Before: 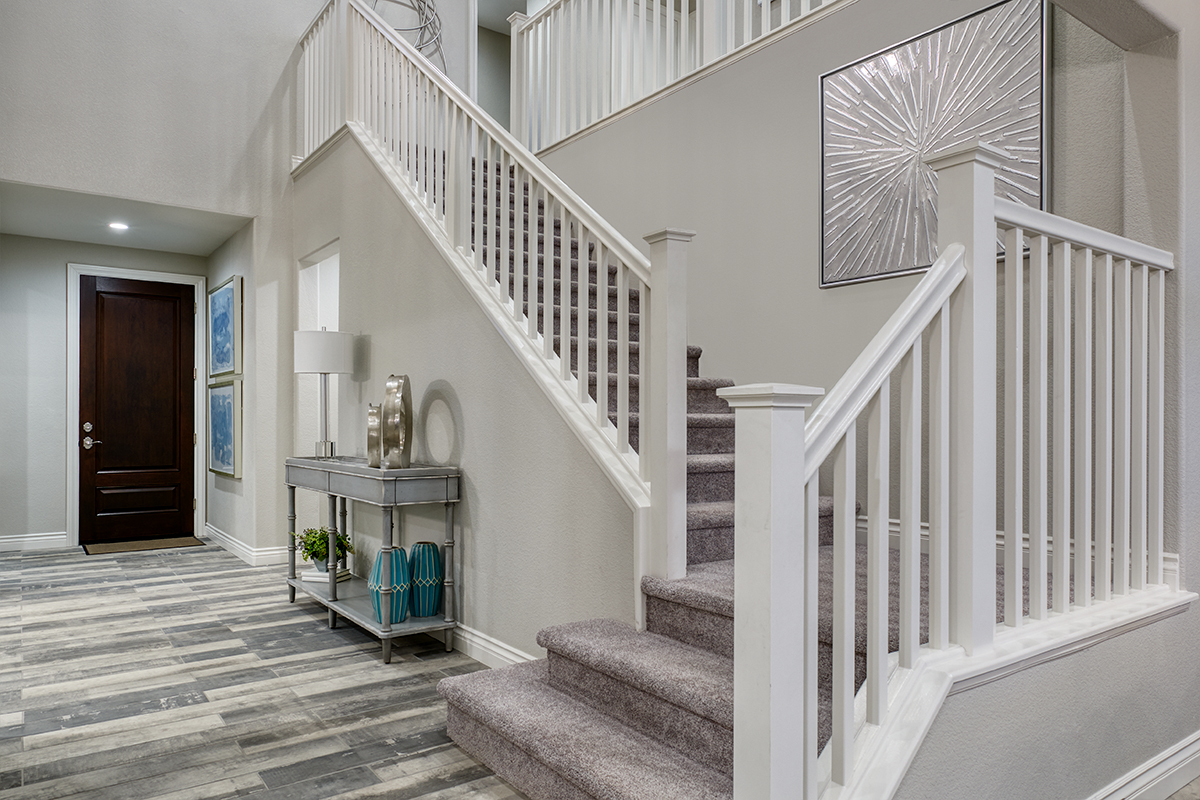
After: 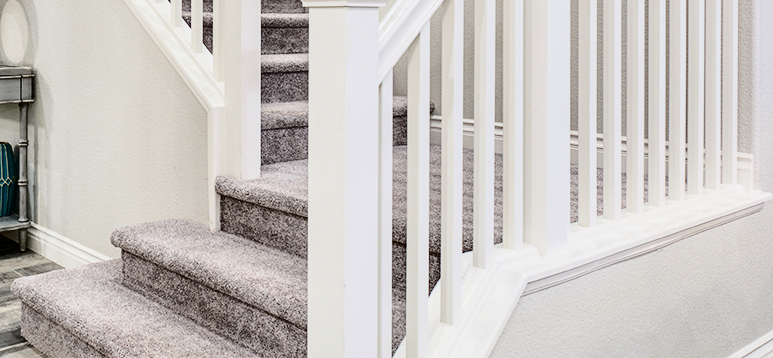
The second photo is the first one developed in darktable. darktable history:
crop and rotate: left 35.509%, top 50.238%, bottom 4.934%
tone curve: curves: ch0 [(0, 0) (0.003, 0.001) (0.011, 0.004) (0.025, 0.008) (0.044, 0.015) (0.069, 0.022) (0.1, 0.031) (0.136, 0.052) (0.177, 0.101) (0.224, 0.181) (0.277, 0.289) (0.335, 0.418) (0.399, 0.541) (0.468, 0.65) (0.543, 0.739) (0.623, 0.817) (0.709, 0.882) (0.801, 0.919) (0.898, 0.958) (1, 1)], color space Lab, independent channels, preserve colors none
color balance rgb: perceptual saturation grading › global saturation 10%, global vibrance 10%
